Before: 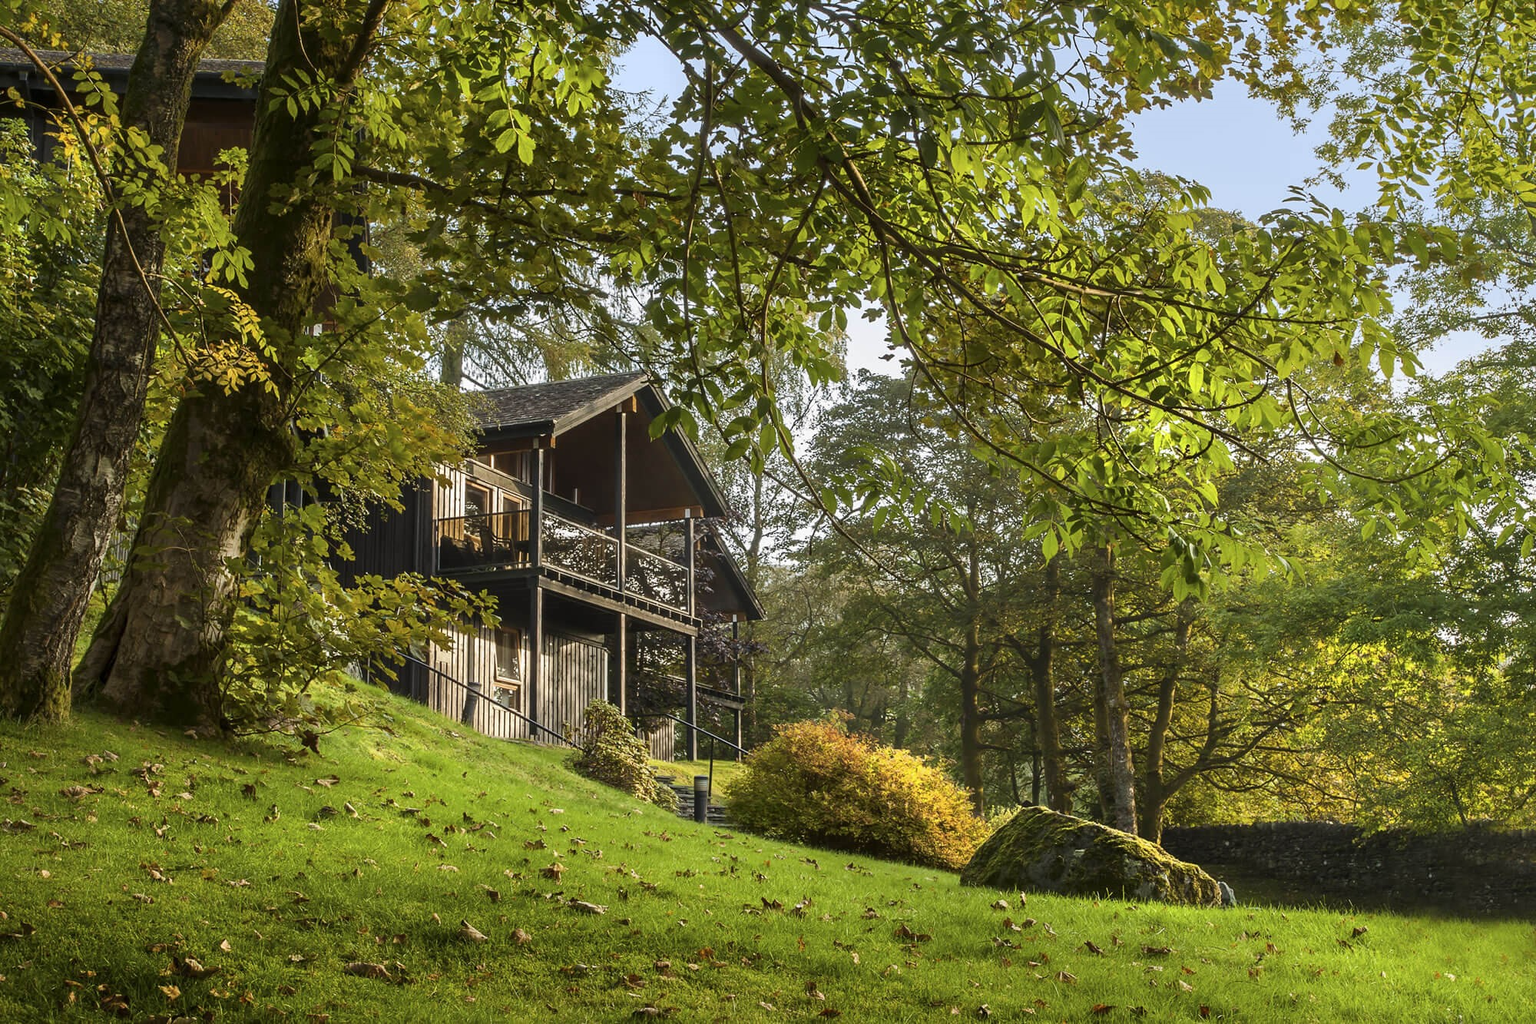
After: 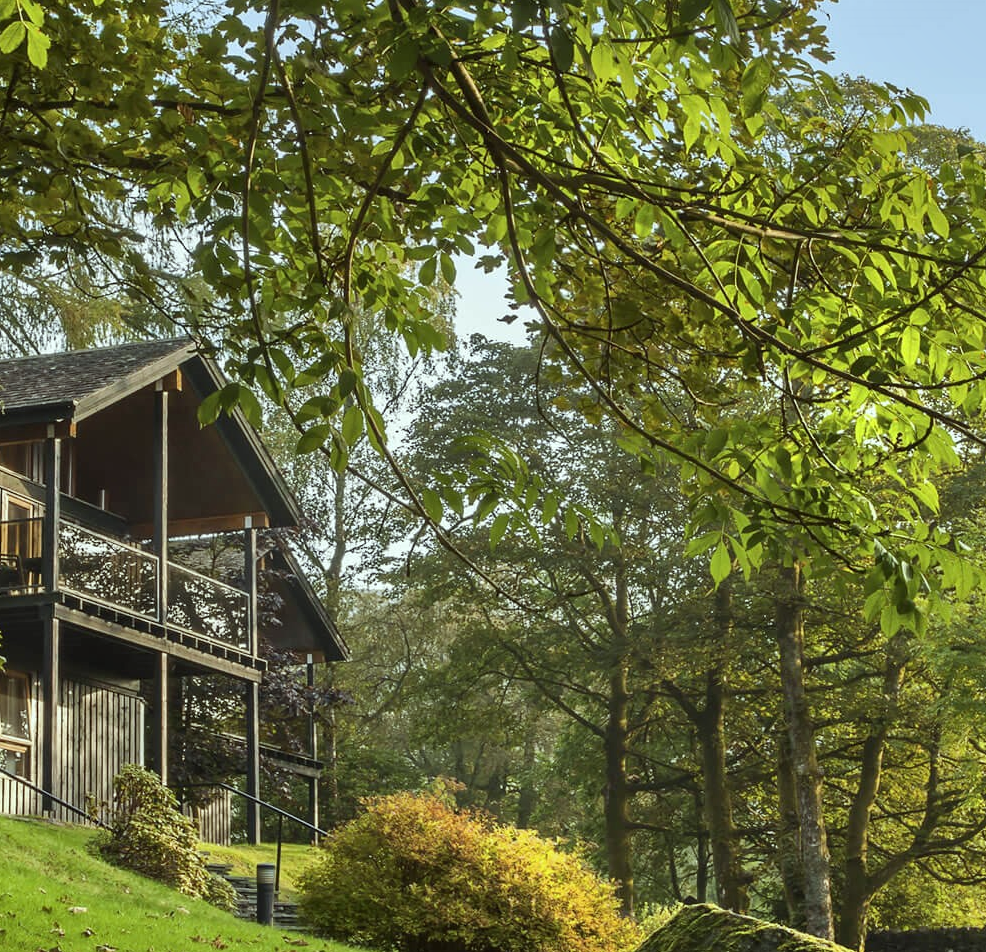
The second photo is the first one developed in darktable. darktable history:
tone equalizer: edges refinement/feathering 500, mask exposure compensation -1.57 EV, preserve details no
color correction: highlights a* -6.52, highlights b* 0.392
crop: left 32.353%, top 11.002%, right 18.344%, bottom 17.541%
shadows and highlights: shadows 48.94, highlights -42.51, soften with gaussian
